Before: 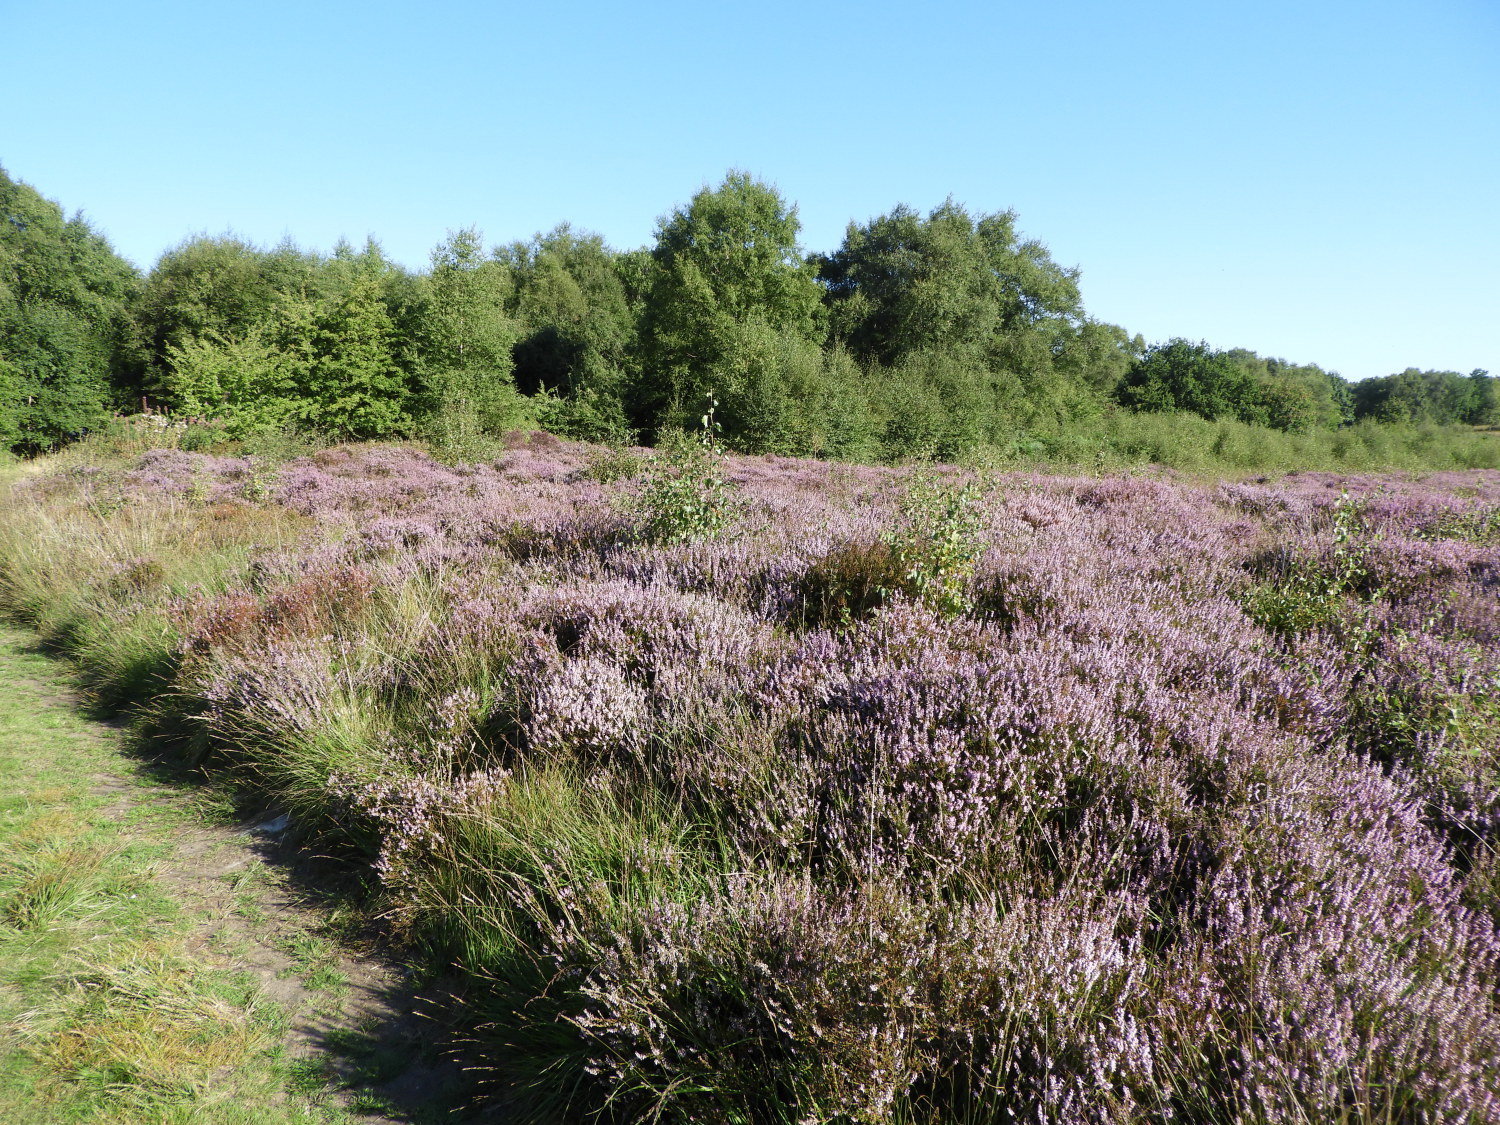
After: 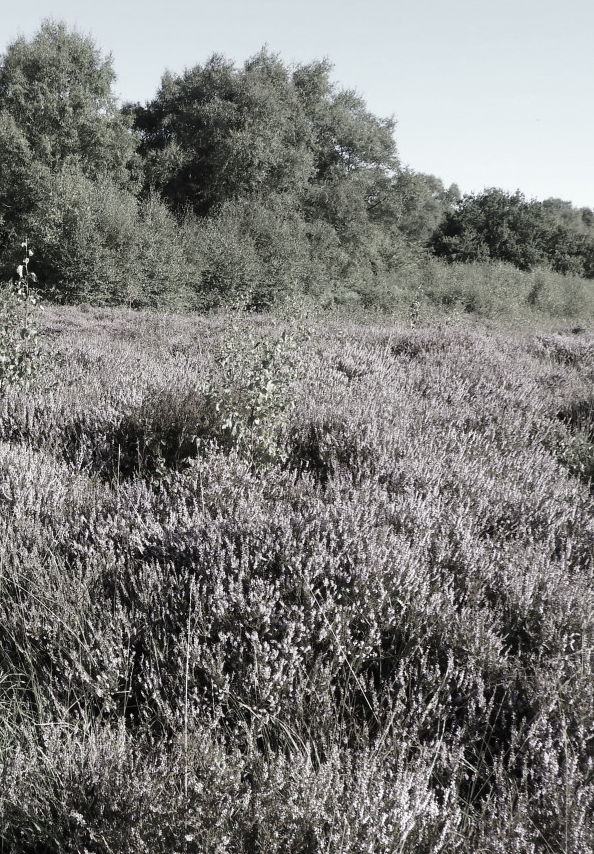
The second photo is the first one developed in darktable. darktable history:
crop: left 45.721%, top 13.393%, right 14.118%, bottom 10.01%
color correction: saturation 0.2
